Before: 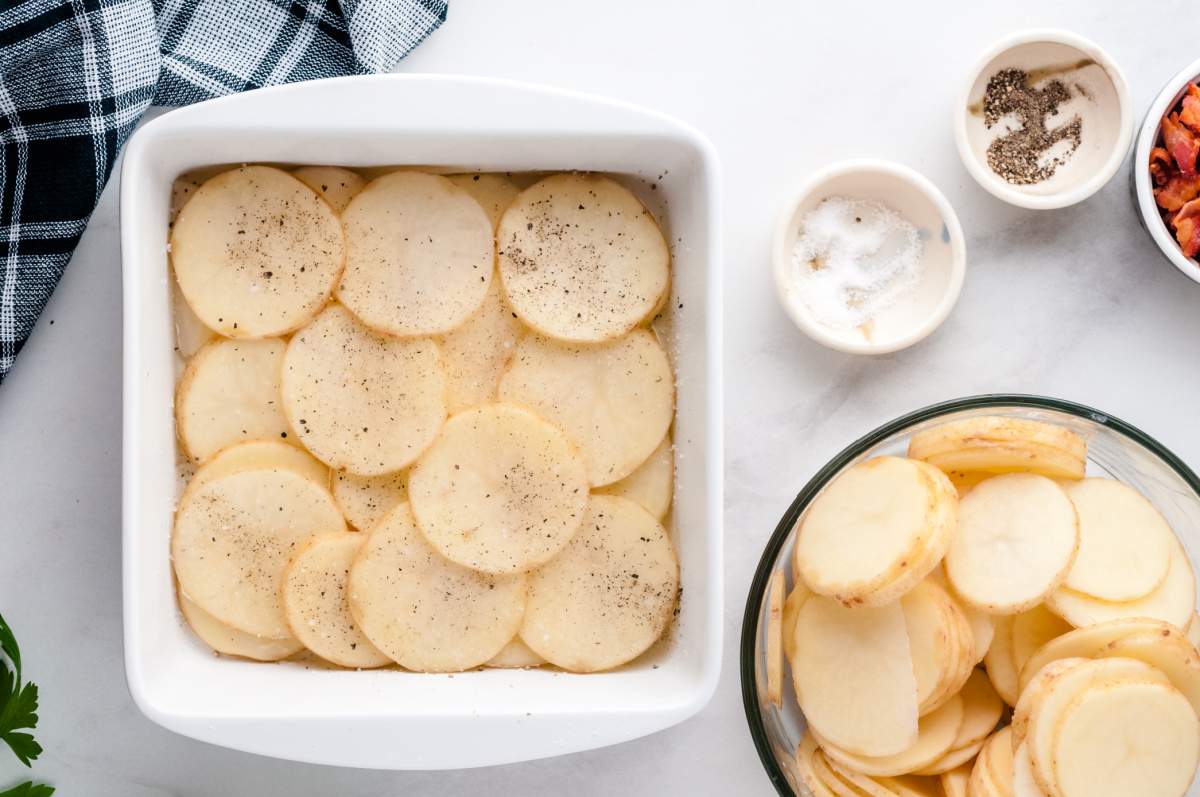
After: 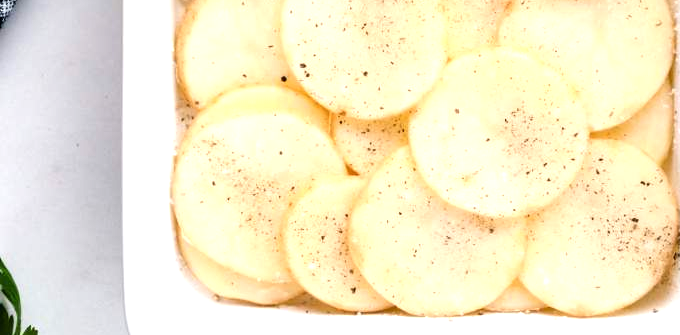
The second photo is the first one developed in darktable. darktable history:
tone equalizer: -8 EV -0.752 EV, -7 EV -0.675 EV, -6 EV -0.632 EV, -5 EV -0.403 EV, -3 EV 0.395 EV, -2 EV 0.6 EV, -1 EV 0.679 EV, +0 EV 0.75 EV
crop: top 44.782%, right 43.256%, bottom 13.085%
